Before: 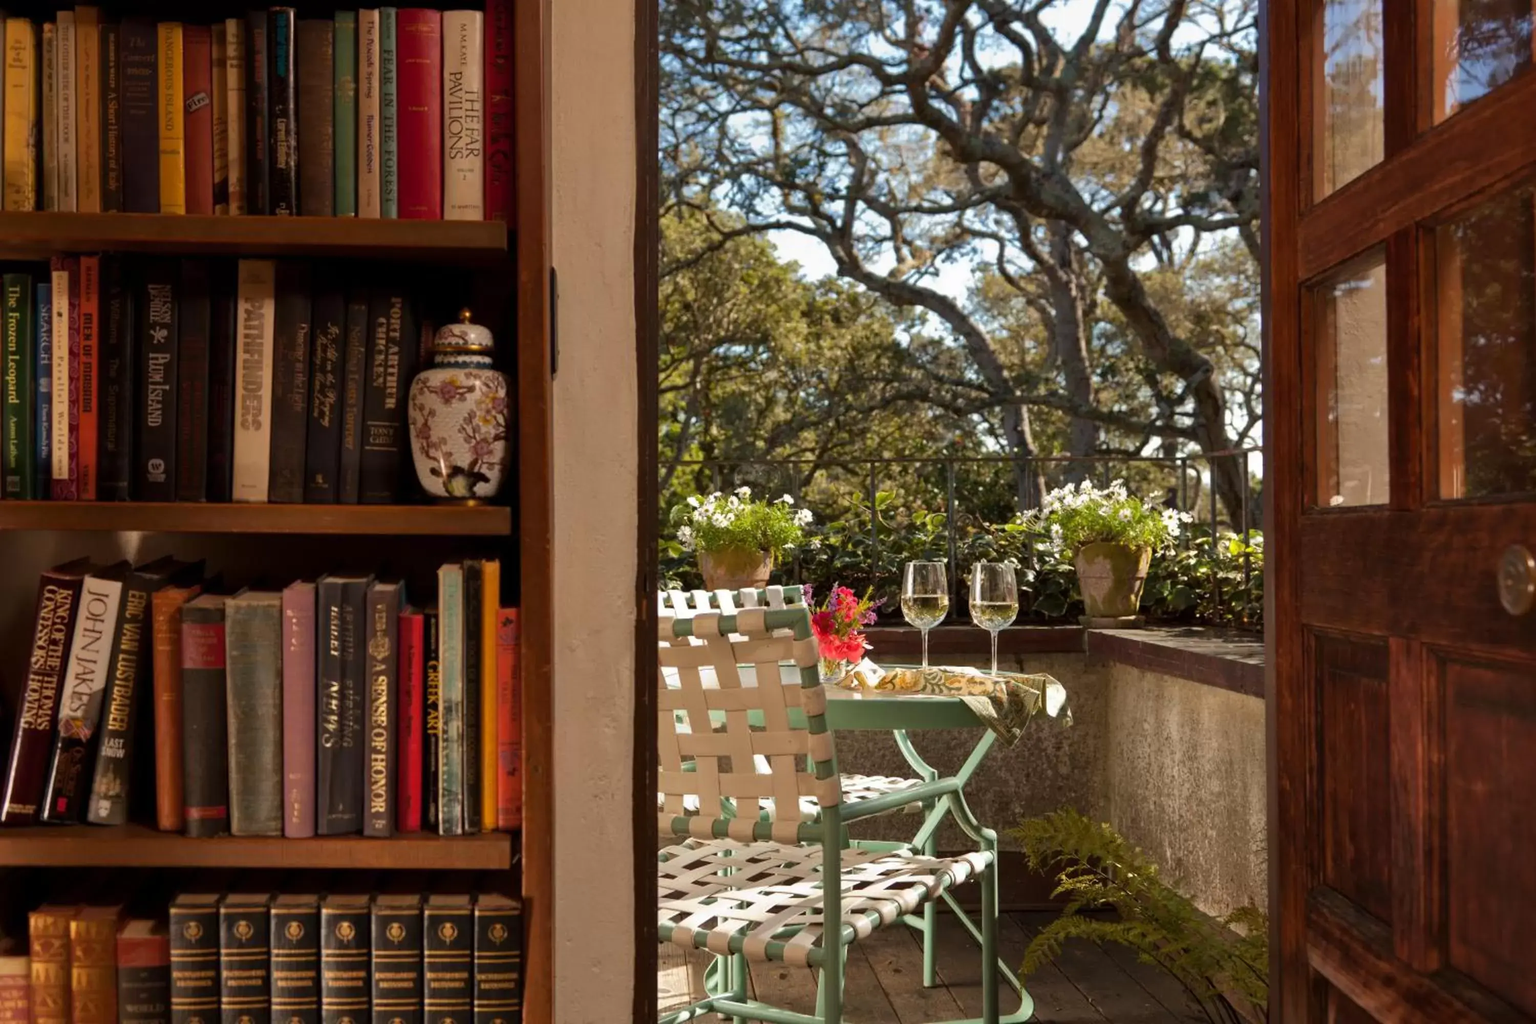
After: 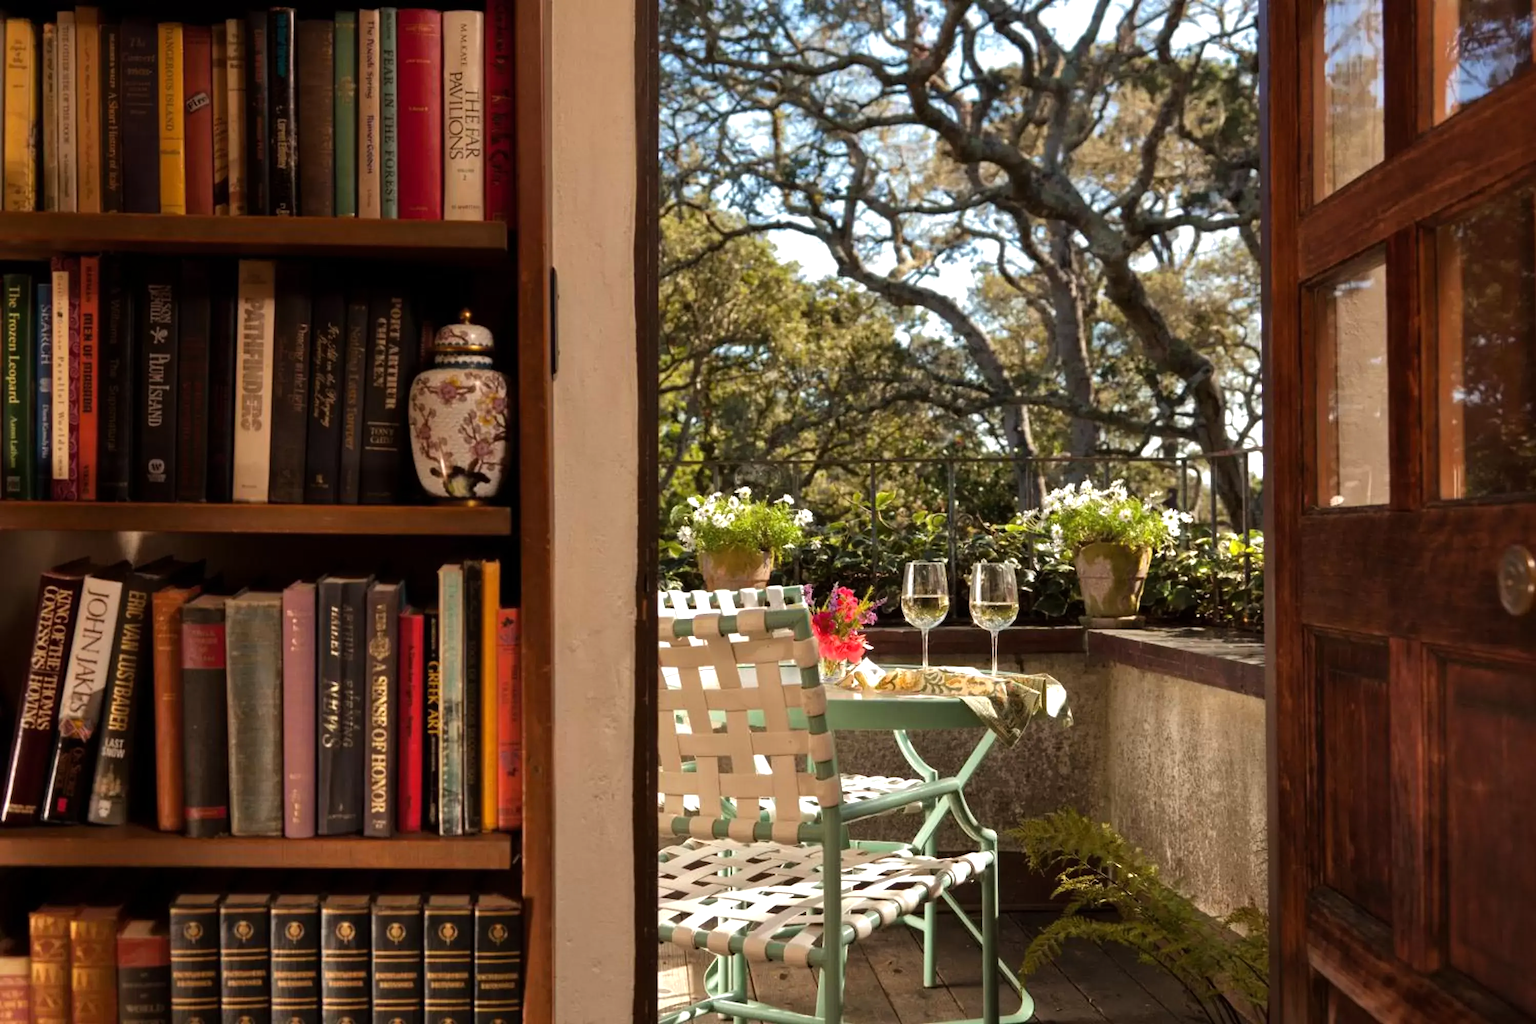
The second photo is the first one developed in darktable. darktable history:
tone equalizer: -8 EV -0.449 EV, -7 EV -0.414 EV, -6 EV -0.364 EV, -5 EV -0.247 EV, -3 EV 0.234 EV, -2 EV 0.363 EV, -1 EV 0.413 EV, +0 EV 0.406 EV
